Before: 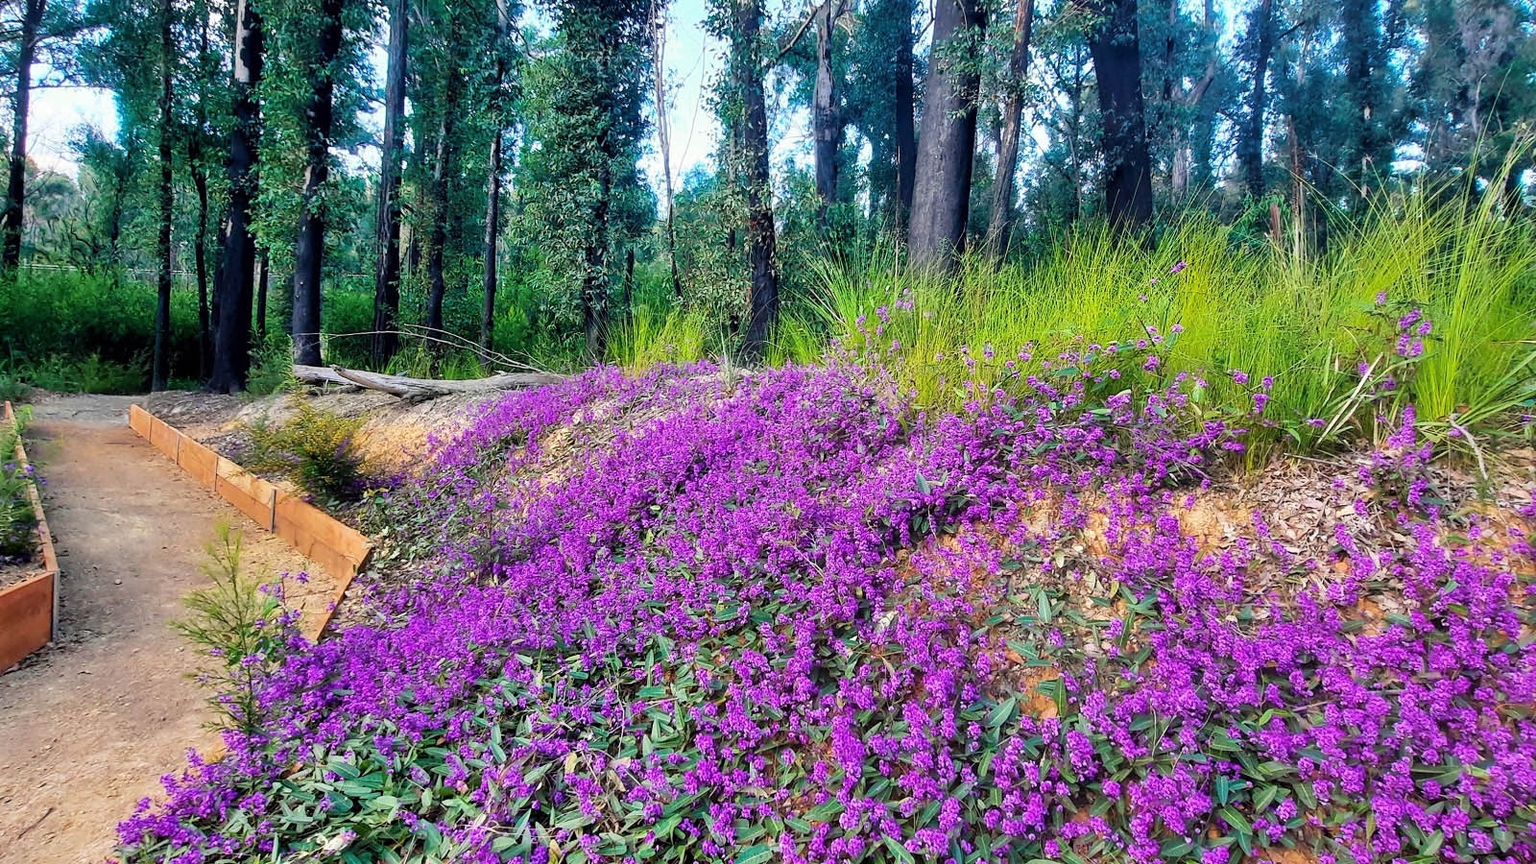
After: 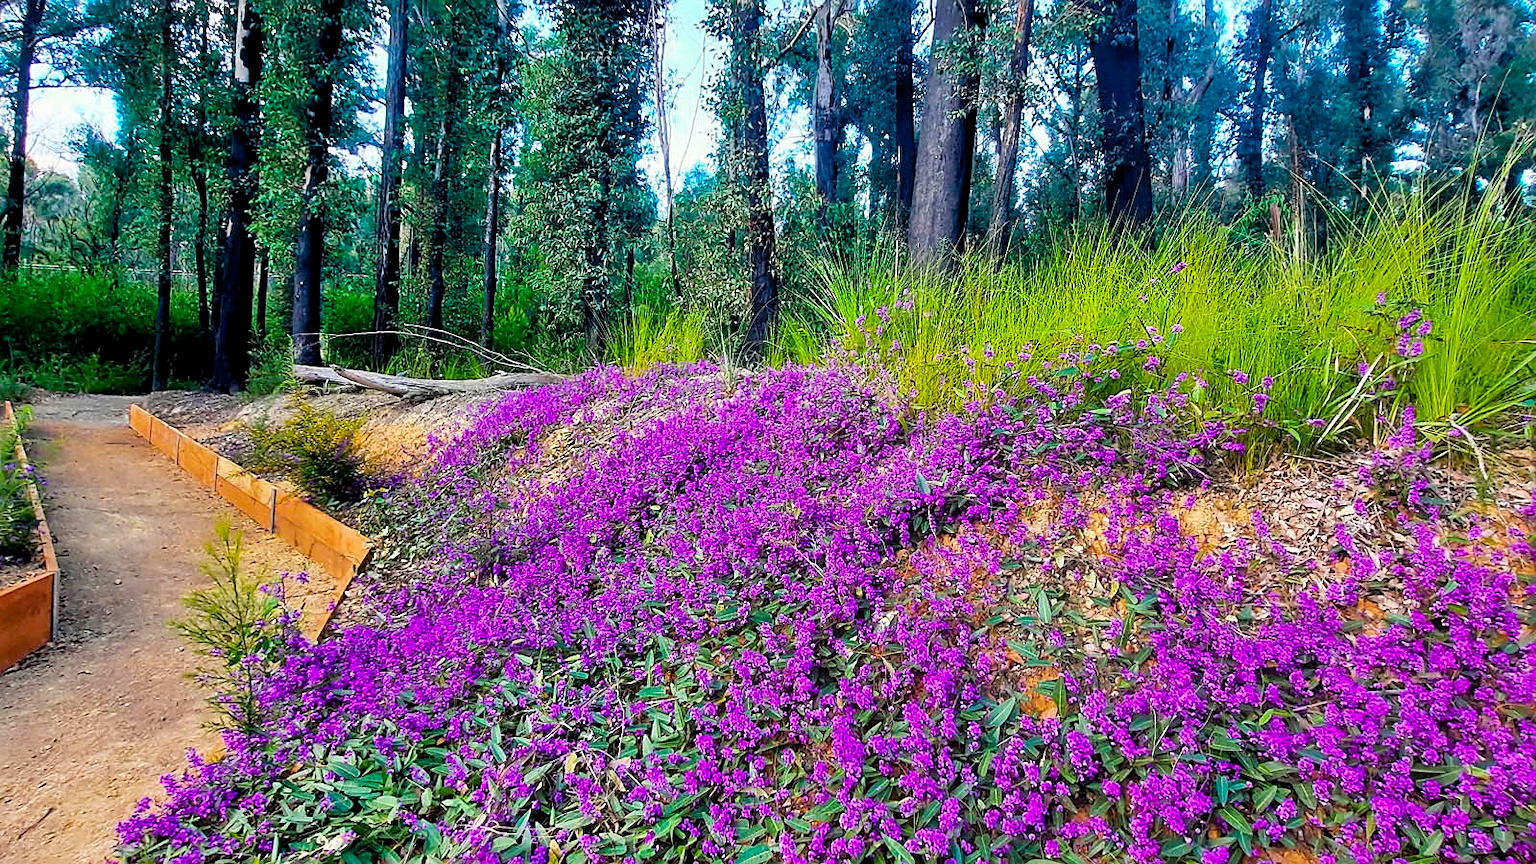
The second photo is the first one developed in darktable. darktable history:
color balance rgb: global offset › luminance -0.492%, linear chroma grading › global chroma 10.108%, perceptual saturation grading › global saturation 19.611%, global vibrance 6.199%
sharpen: on, module defaults
